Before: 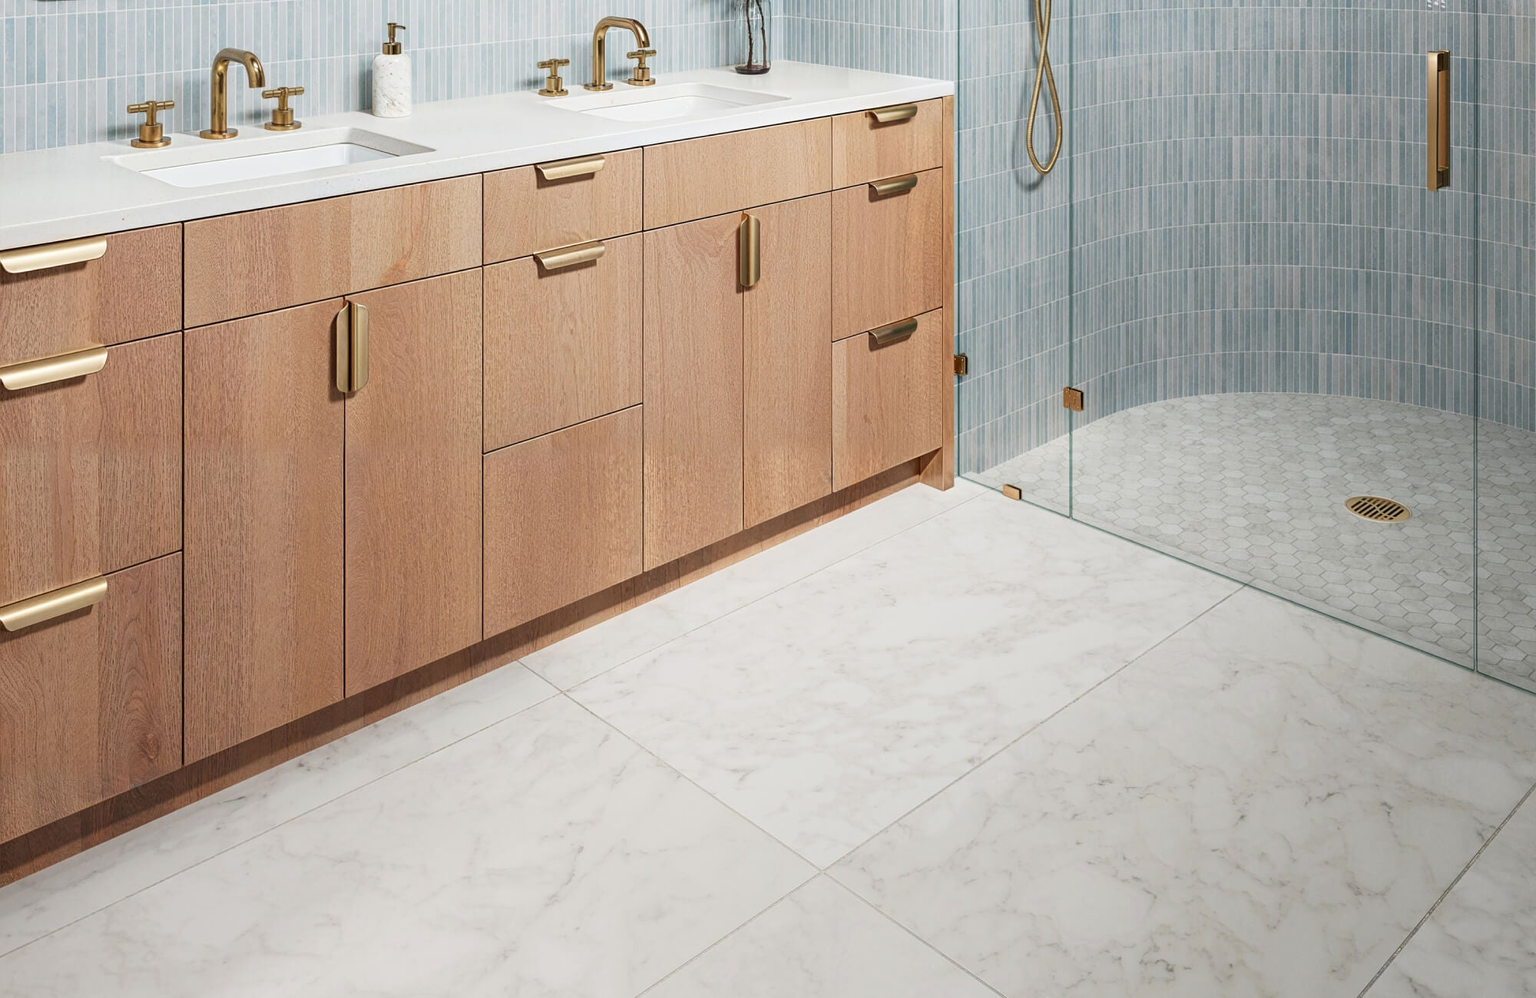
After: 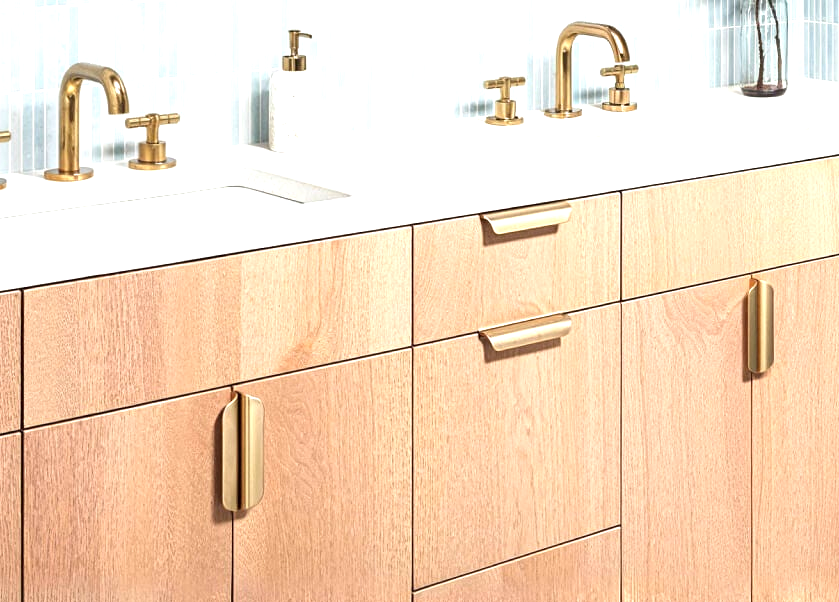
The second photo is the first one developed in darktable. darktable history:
crop and rotate: left 10.817%, top 0.062%, right 47.194%, bottom 53.626%
exposure: exposure 1 EV, compensate highlight preservation false
